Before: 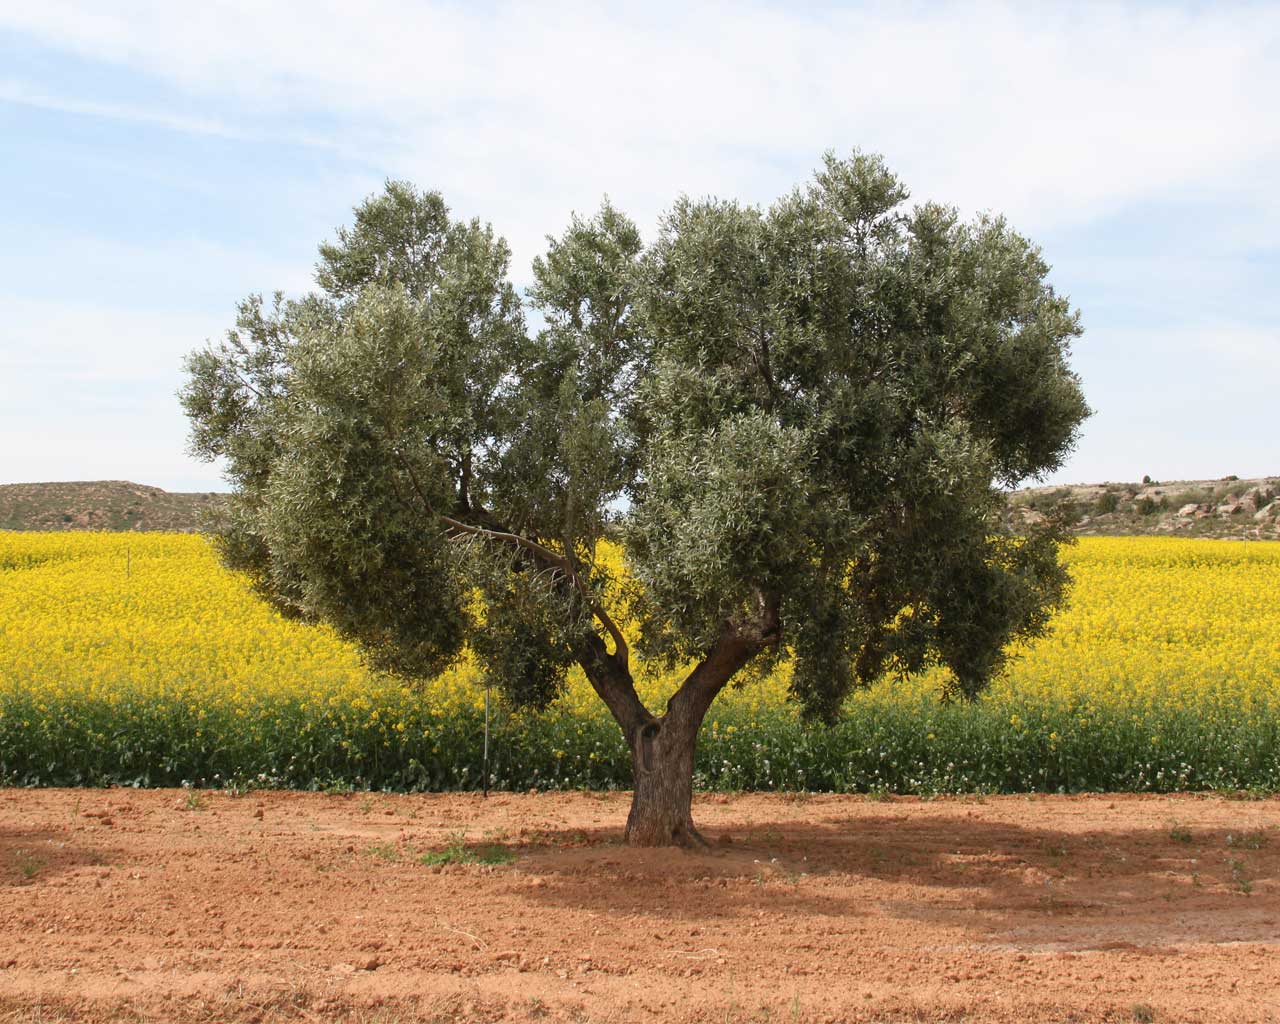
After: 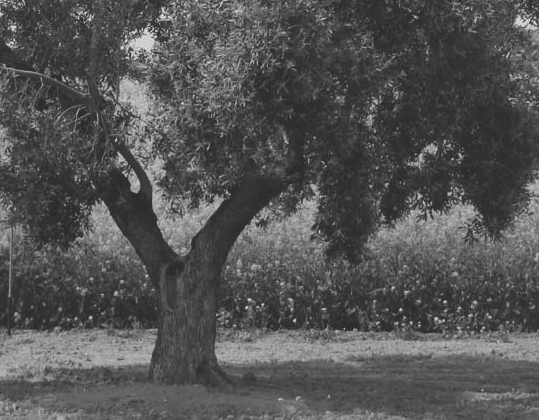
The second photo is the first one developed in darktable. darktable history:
local contrast: mode bilateral grid, contrast 20, coarseness 50, detail 120%, midtone range 0.2
crop: left 37.221%, top 45.169%, right 20.63%, bottom 13.777%
rotate and perspective: crop left 0, crop top 0
monochrome: on, module defaults
exposure: black level correction -0.036, exposure -0.497 EV, compensate highlight preservation false
